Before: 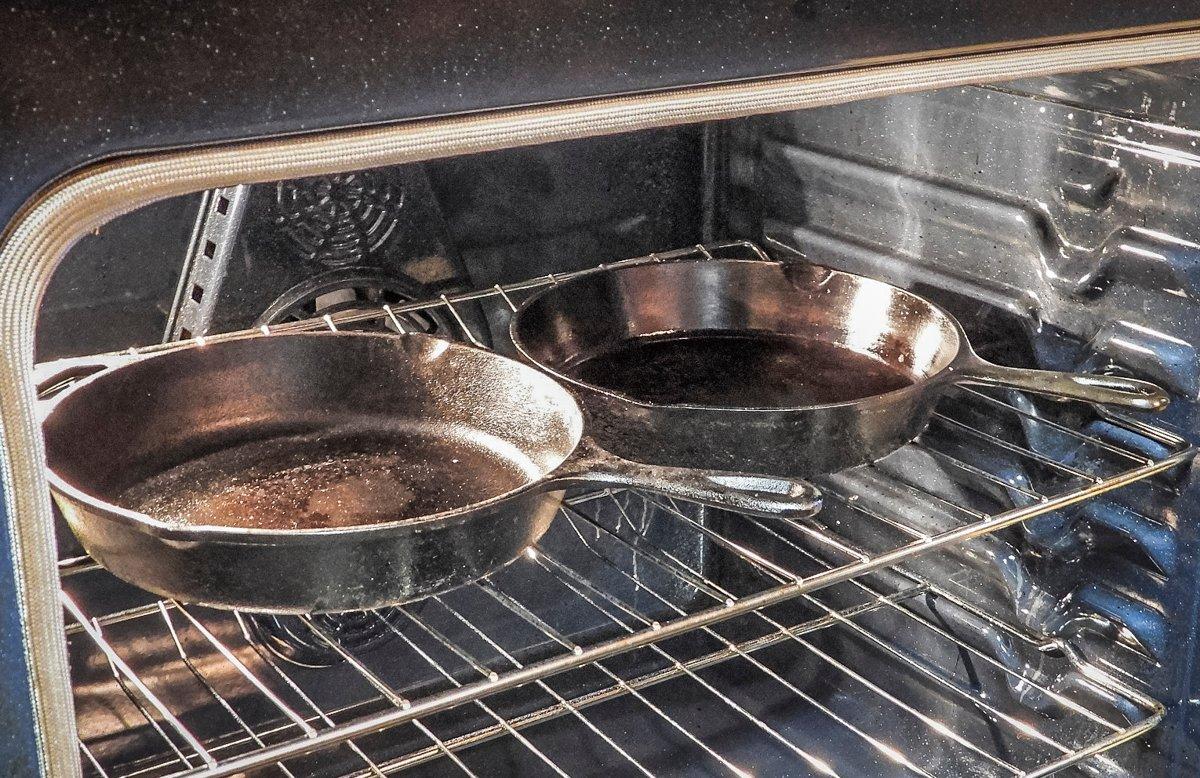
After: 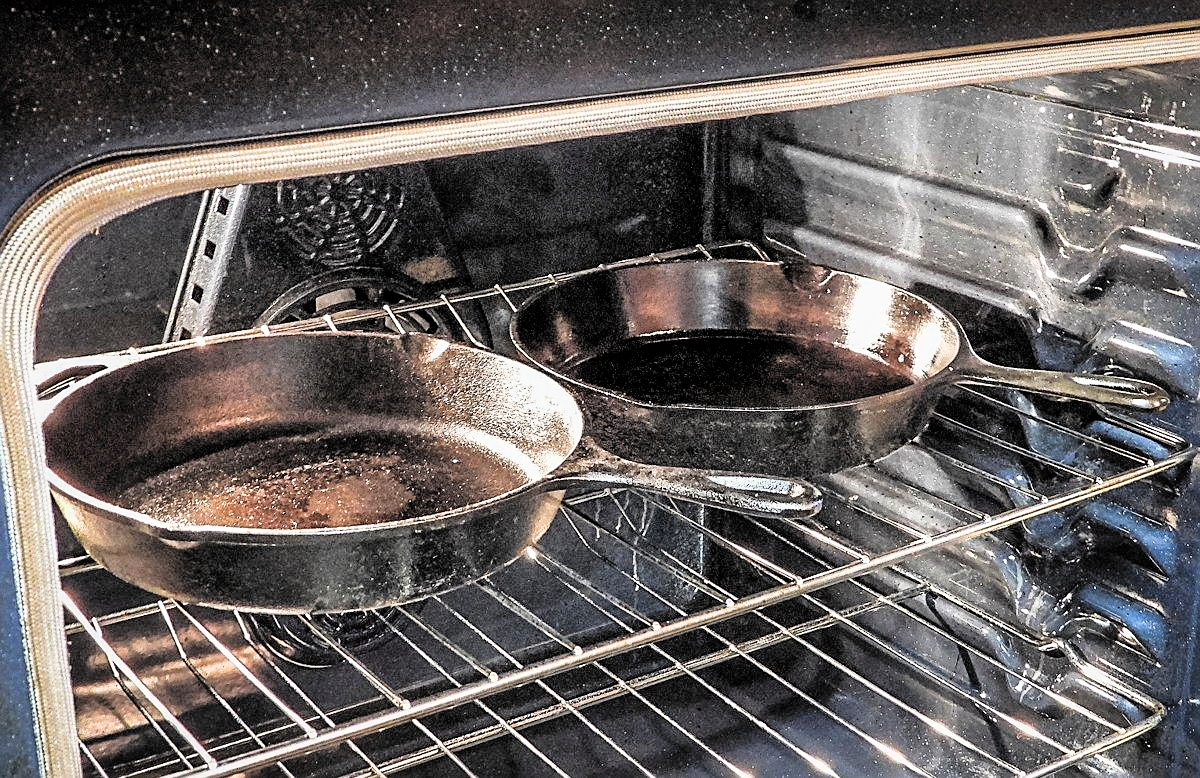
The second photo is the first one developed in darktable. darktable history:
exposure: black level correction 0, exposure 0.697 EV, compensate exposure bias true, compensate highlight preservation false
tone equalizer: -8 EV -0.001 EV, -7 EV 0.002 EV, -6 EV -0.003 EV, -5 EV -0.015 EV, -4 EV -0.067 EV, -3 EV -0.203 EV, -2 EV -0.246 EV, -1 EV 0.085 EV, +0 EV 0.285 EV, edges refinement/feathering 500, mask exposure compensation -1.57 EV, preserve details no
filmic rgb: black relative exposure -5.13 EV, white relative exposure 3.97 EV, hardness 2.89, contrast 1.3, highlights saturation mix -31.45%, color science v6 (2022), iterations of high-quality reconstruction 10
sharpen: on, module defaults
